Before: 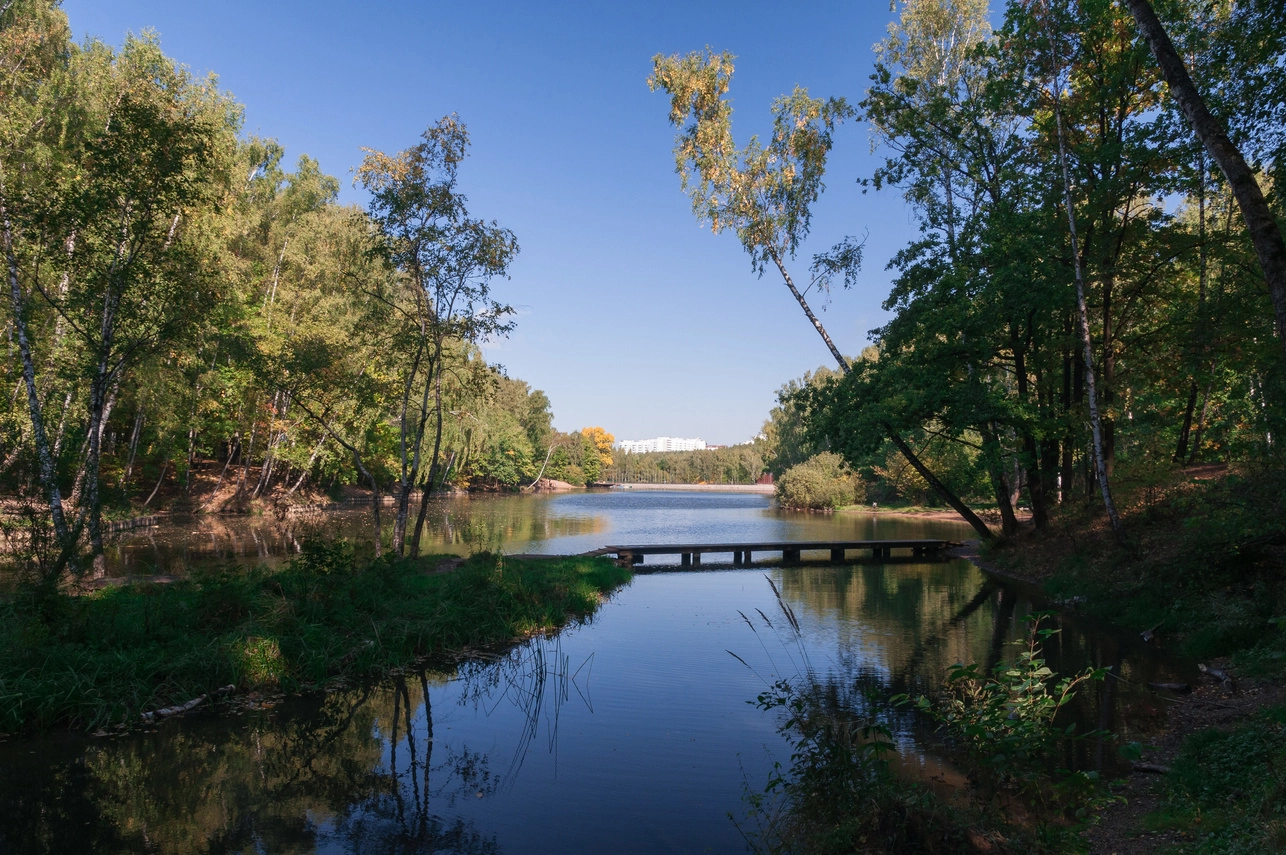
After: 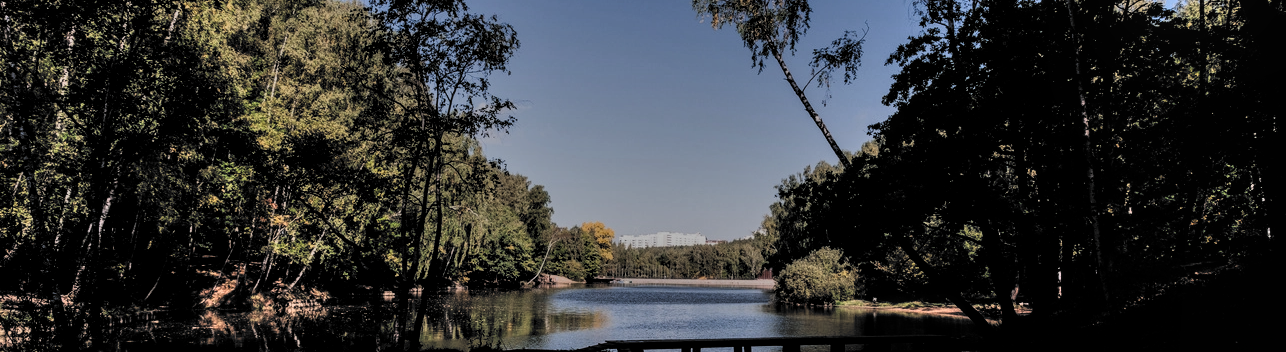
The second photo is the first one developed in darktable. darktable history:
crop and rotate: top 23.998%, bottom 34.777%
local contrast: on, module defaults
shadows and highlights: radius 102.85, shadows 50.53, highlights -65.19, highlights color adjustment 39.58%, soften with gaussian
filmic rgb: black relative exposure -5.08 EV, white relative exposure 3.96 EV, hardness 2.89, contrast 1.392, highlights saturation mix -29.56%, color science v6 (2022)
exposure: exposure -1.44 EV, compensate exposure bias true, compensate highlight preservation false
